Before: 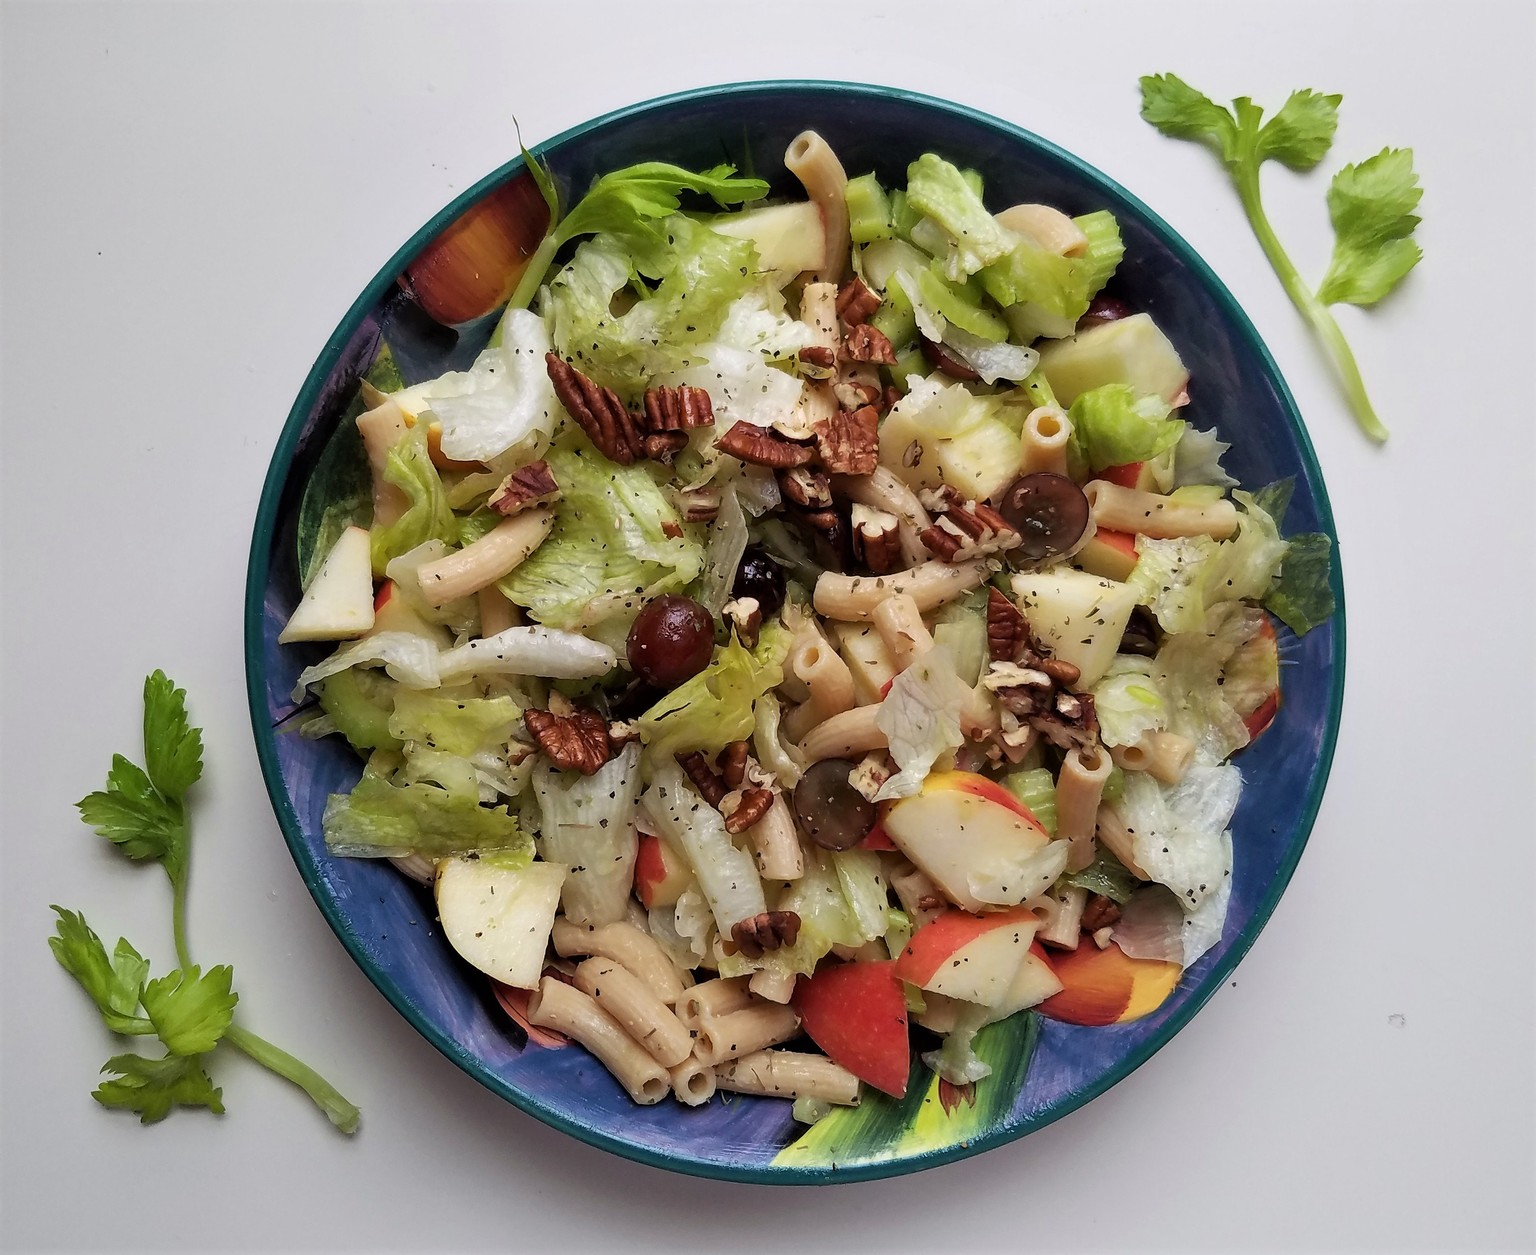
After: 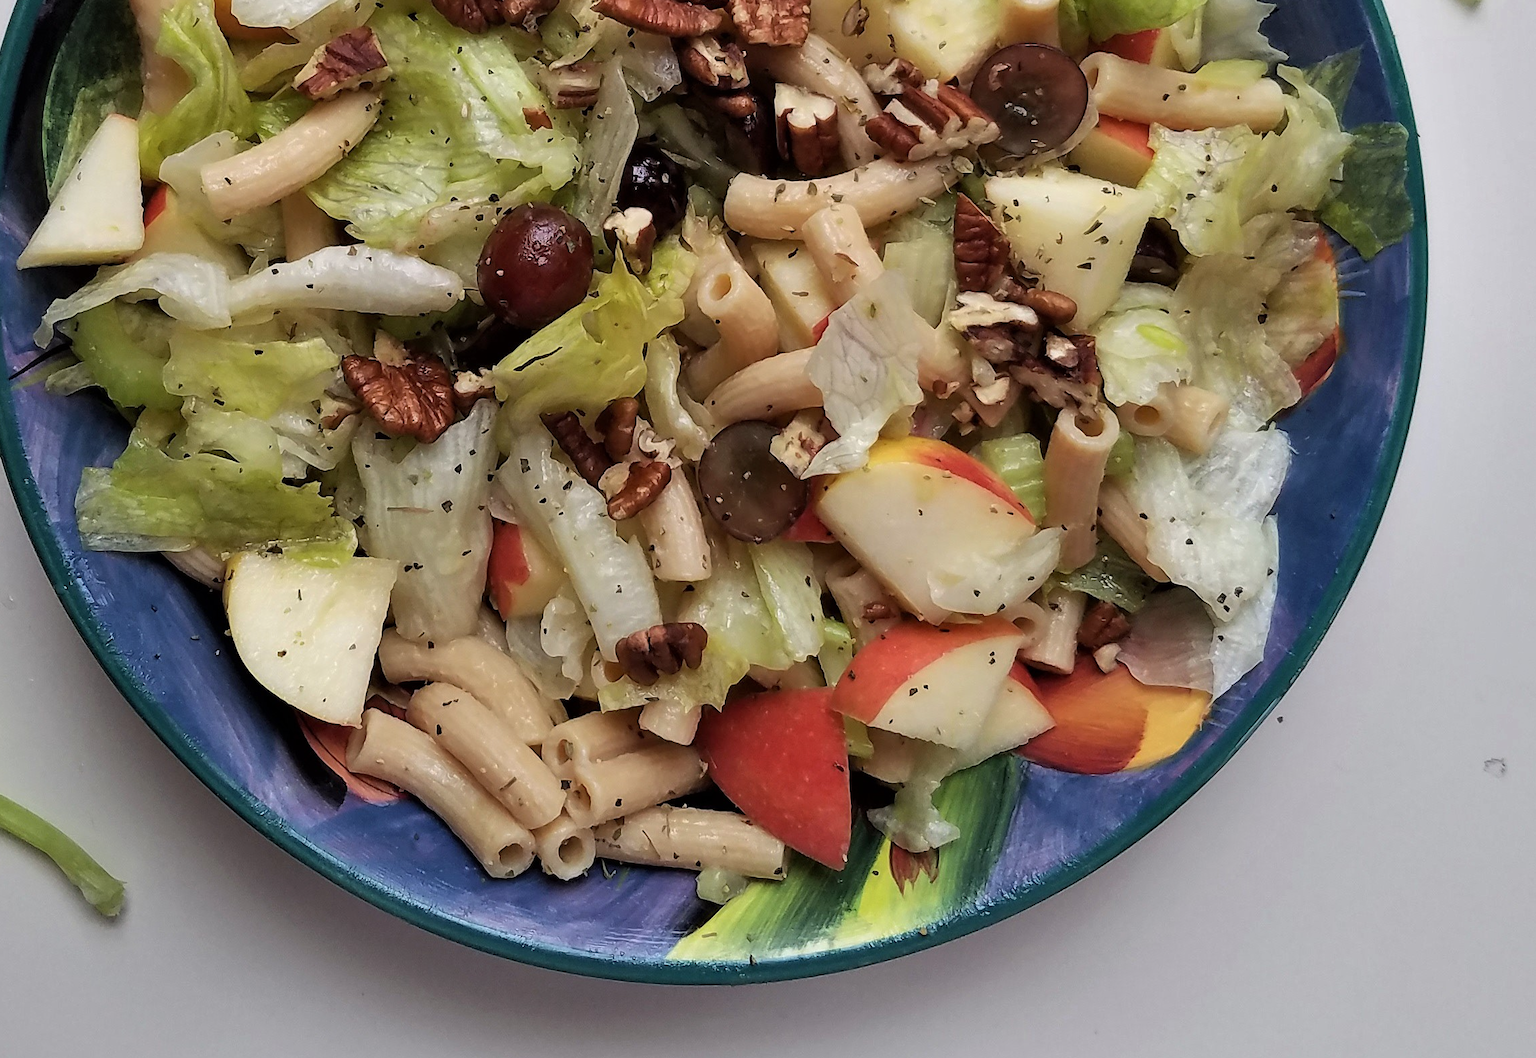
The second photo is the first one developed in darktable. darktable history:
contrast brightness saturation: saturation -0.05
shadows and highlights: low approximation 0.01, soften with gaussian
crop and rotate: left 17.299%, top 35.115%, right 7.015%, bottom 1.024%
